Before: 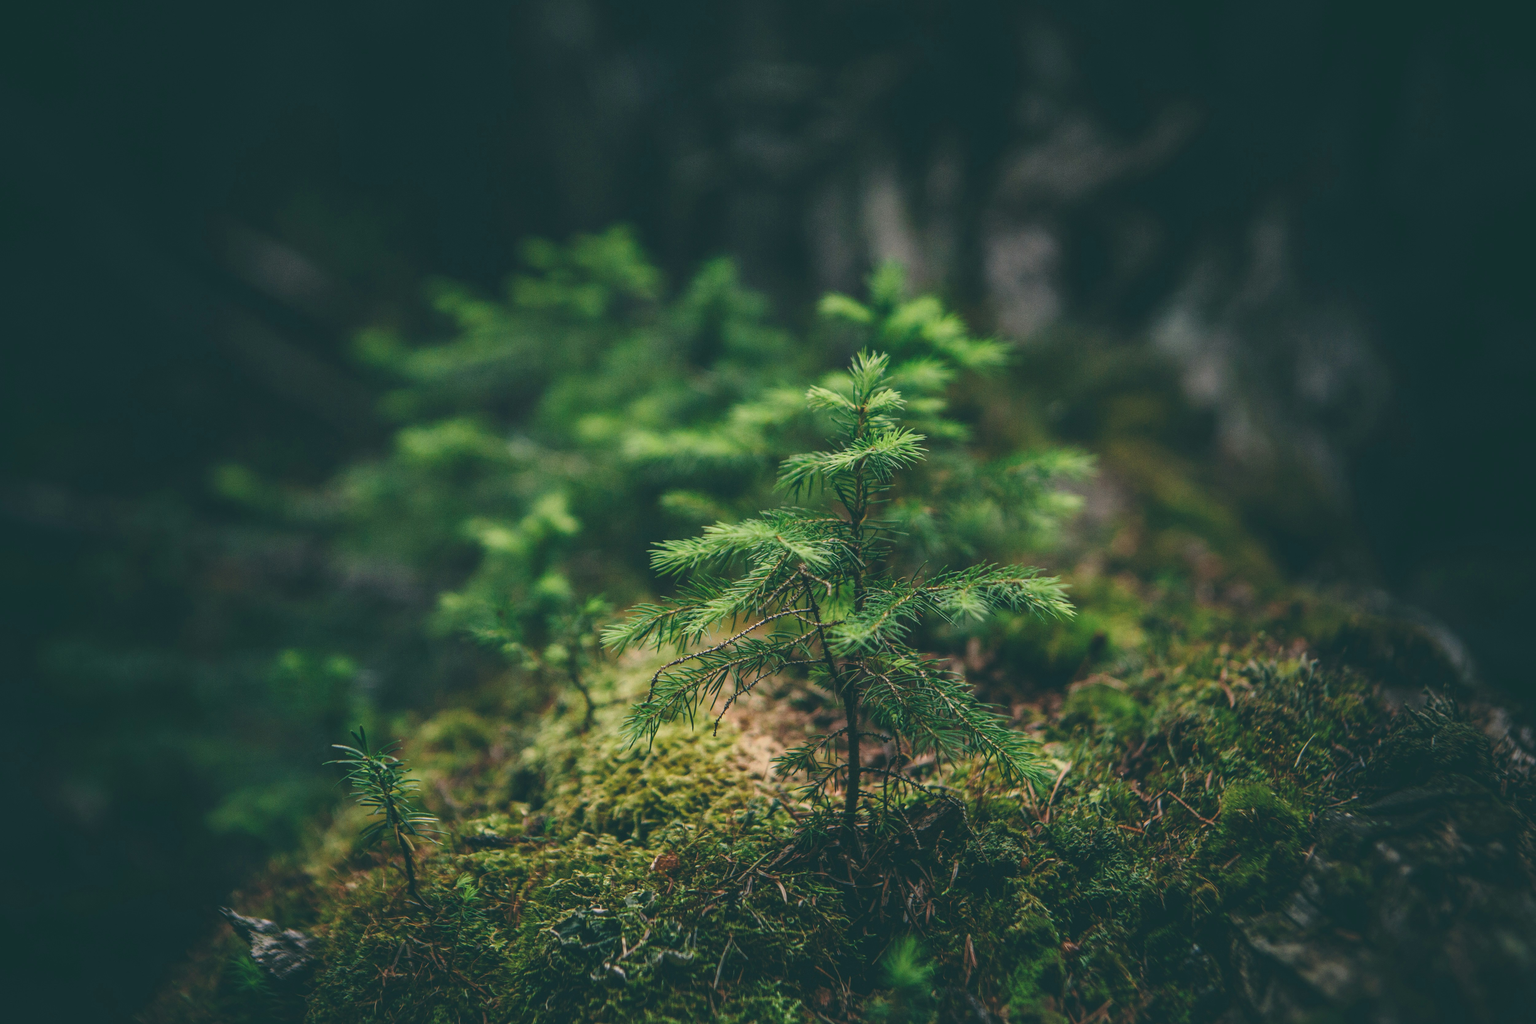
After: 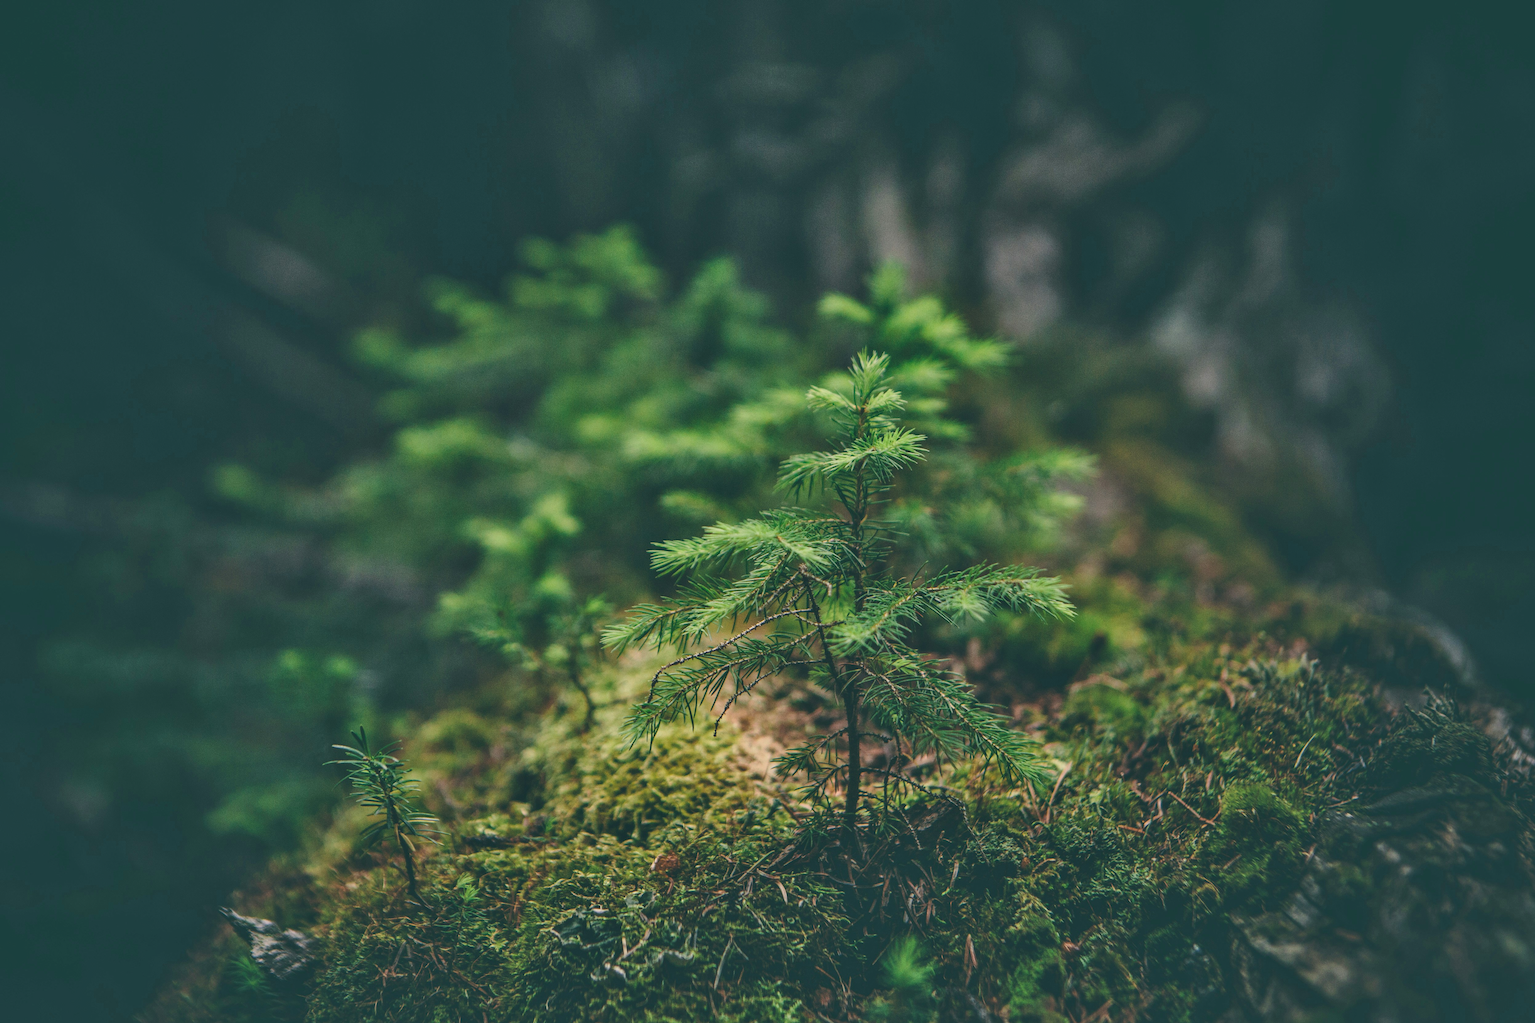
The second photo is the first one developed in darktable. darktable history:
shadows and highlights: shadows 48.29, highlights -42.87, soften with gaussian
